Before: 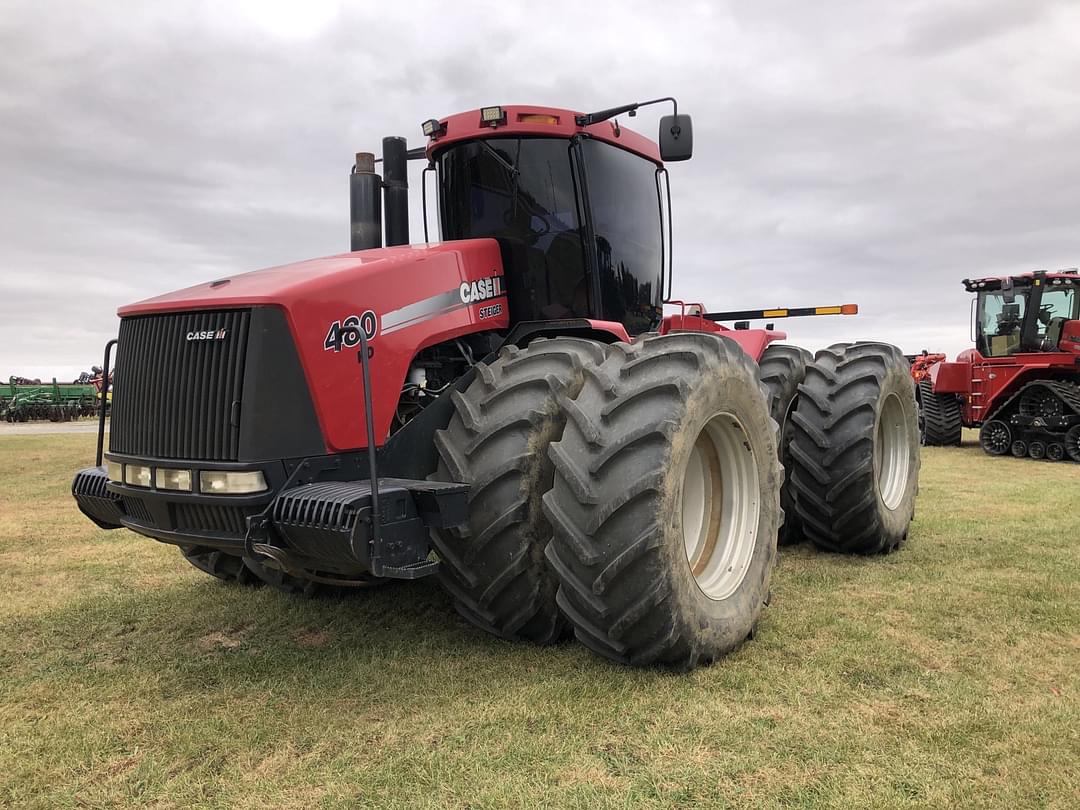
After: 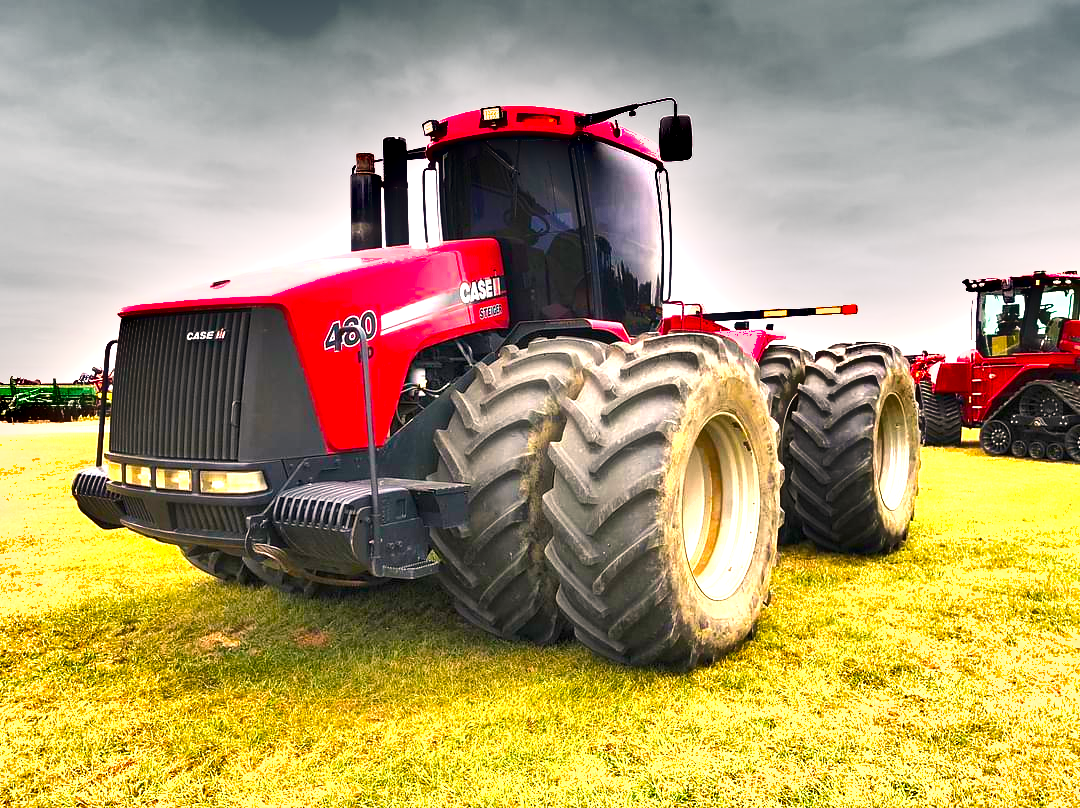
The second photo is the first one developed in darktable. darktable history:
exposure: black level correction 0, exposure 1.473 EV, compensate highlight preservation false
shadows and highlights: low approximation 0.01, soften with gaussian
color balance rgb: highlights gain › chroma 3.091%, highlights gain › hue 54.57°, linear chroma grading › global chroma 15.167%, perceptual saturation grading › global saturation 30.264%, perceptual brilliance grading › highlights 7.982%, perceptual brilliance grading › mid-tones 3.664%, perceptual brilliance grading › shadows 1.762%, global vibrance 20%
crop: top 0.058%, bottom 0.154%
